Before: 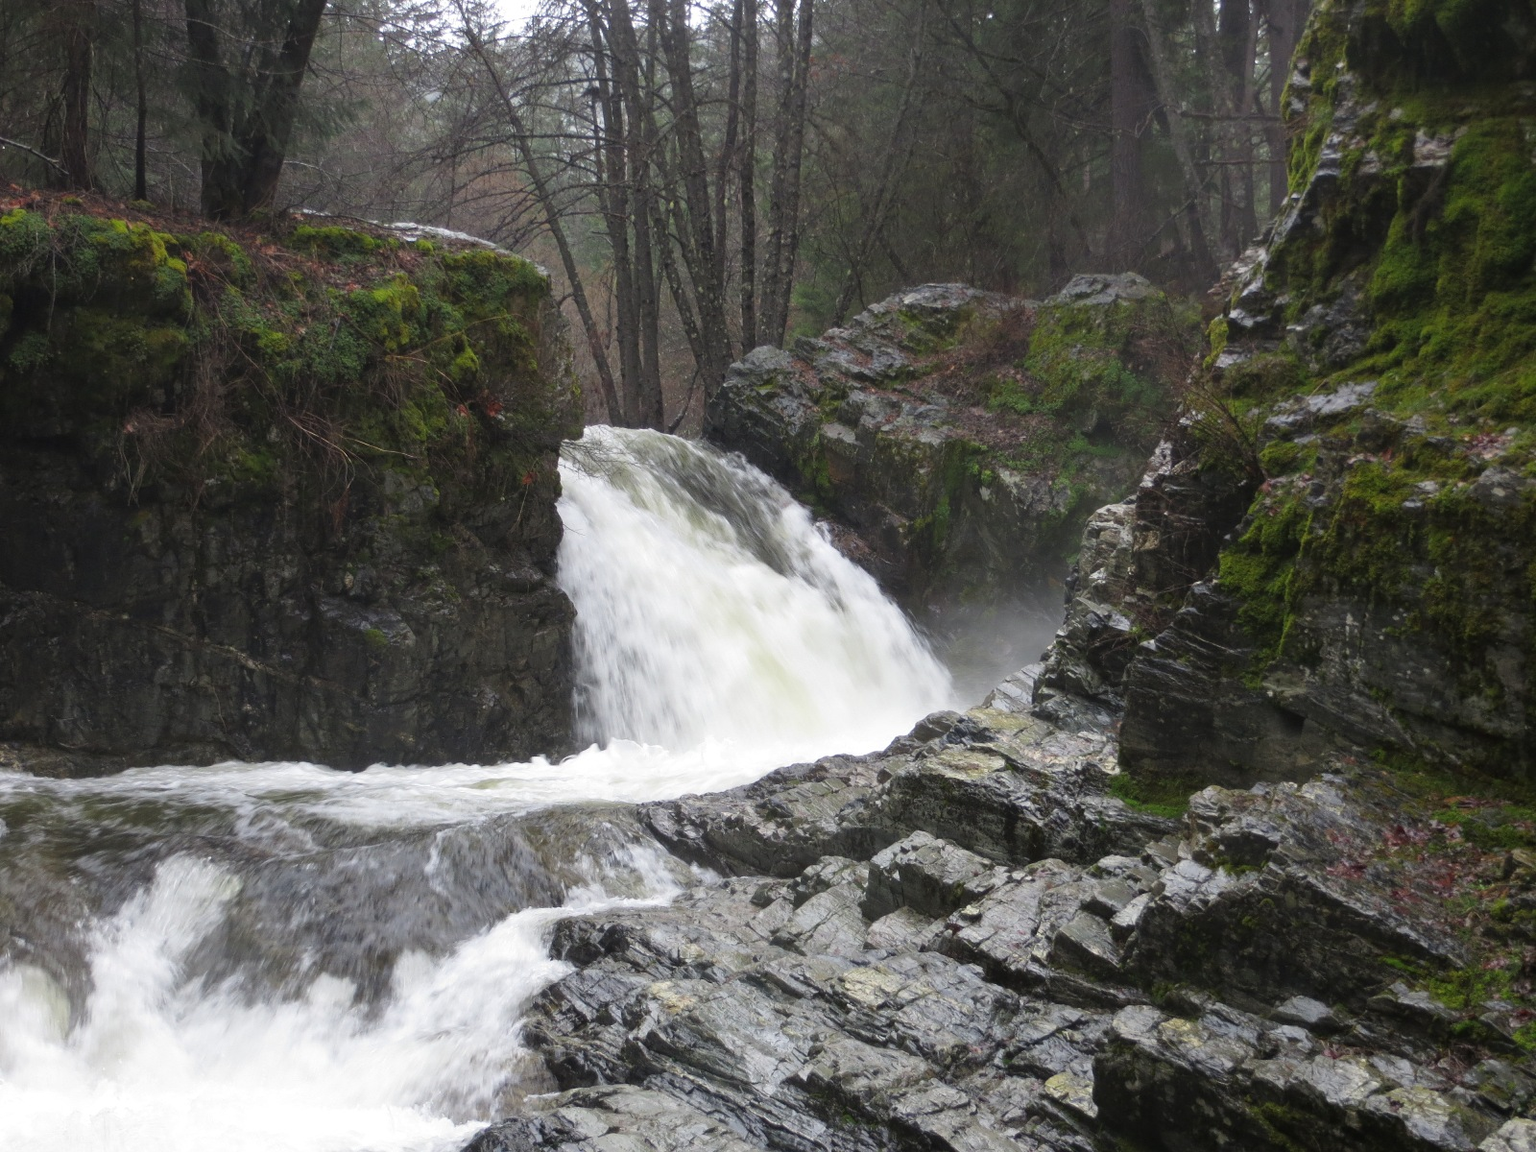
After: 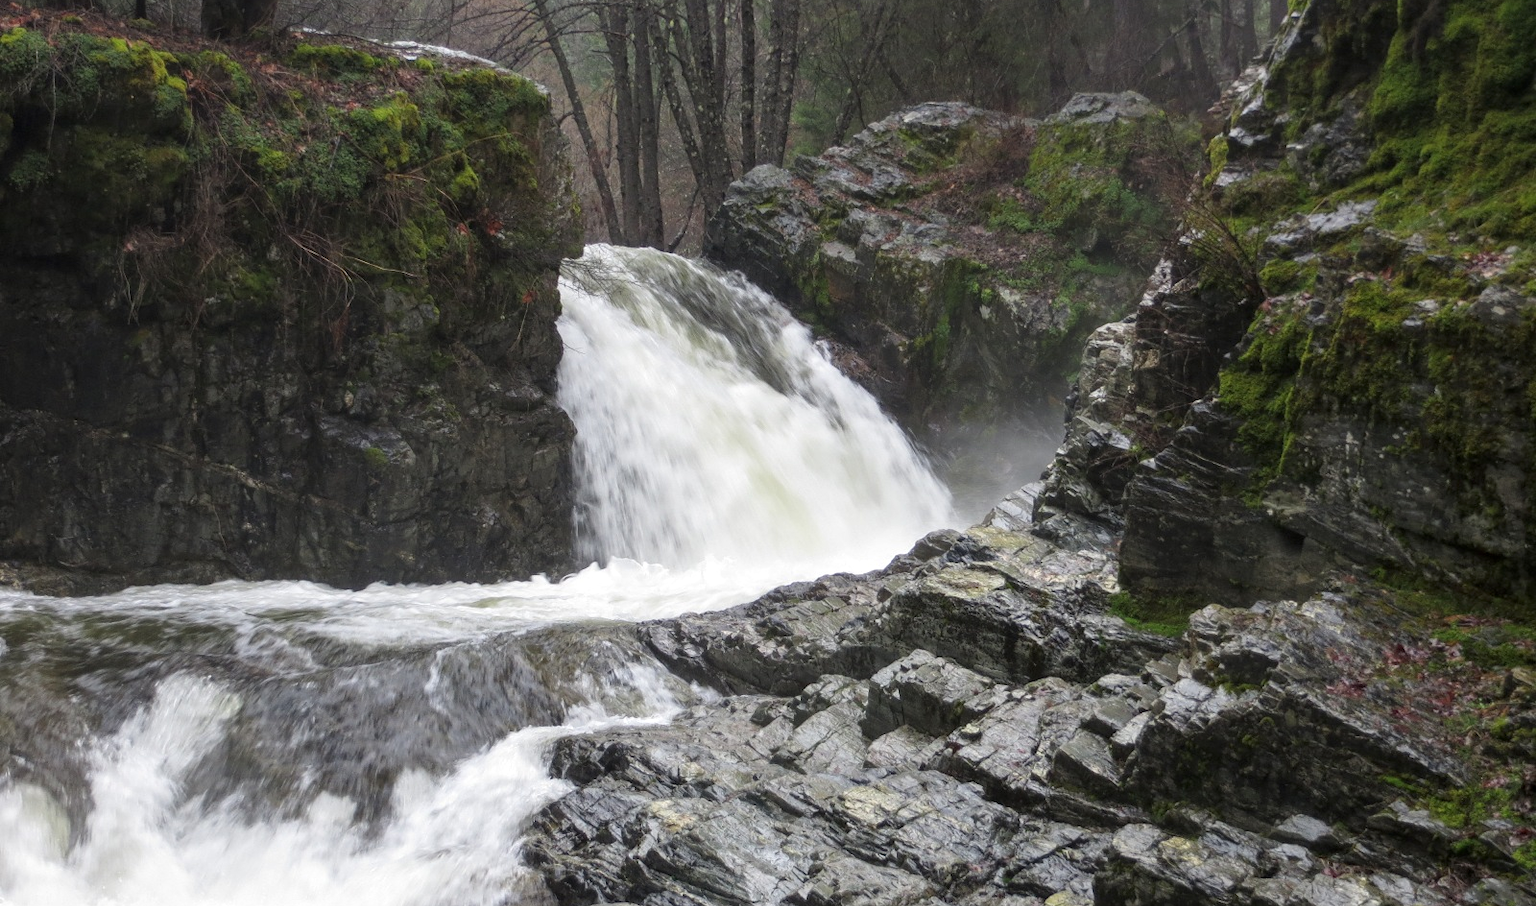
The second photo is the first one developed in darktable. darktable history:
local contrast: on, module defaults
crop and rotate: top 15.774%, bottom 5.506%
